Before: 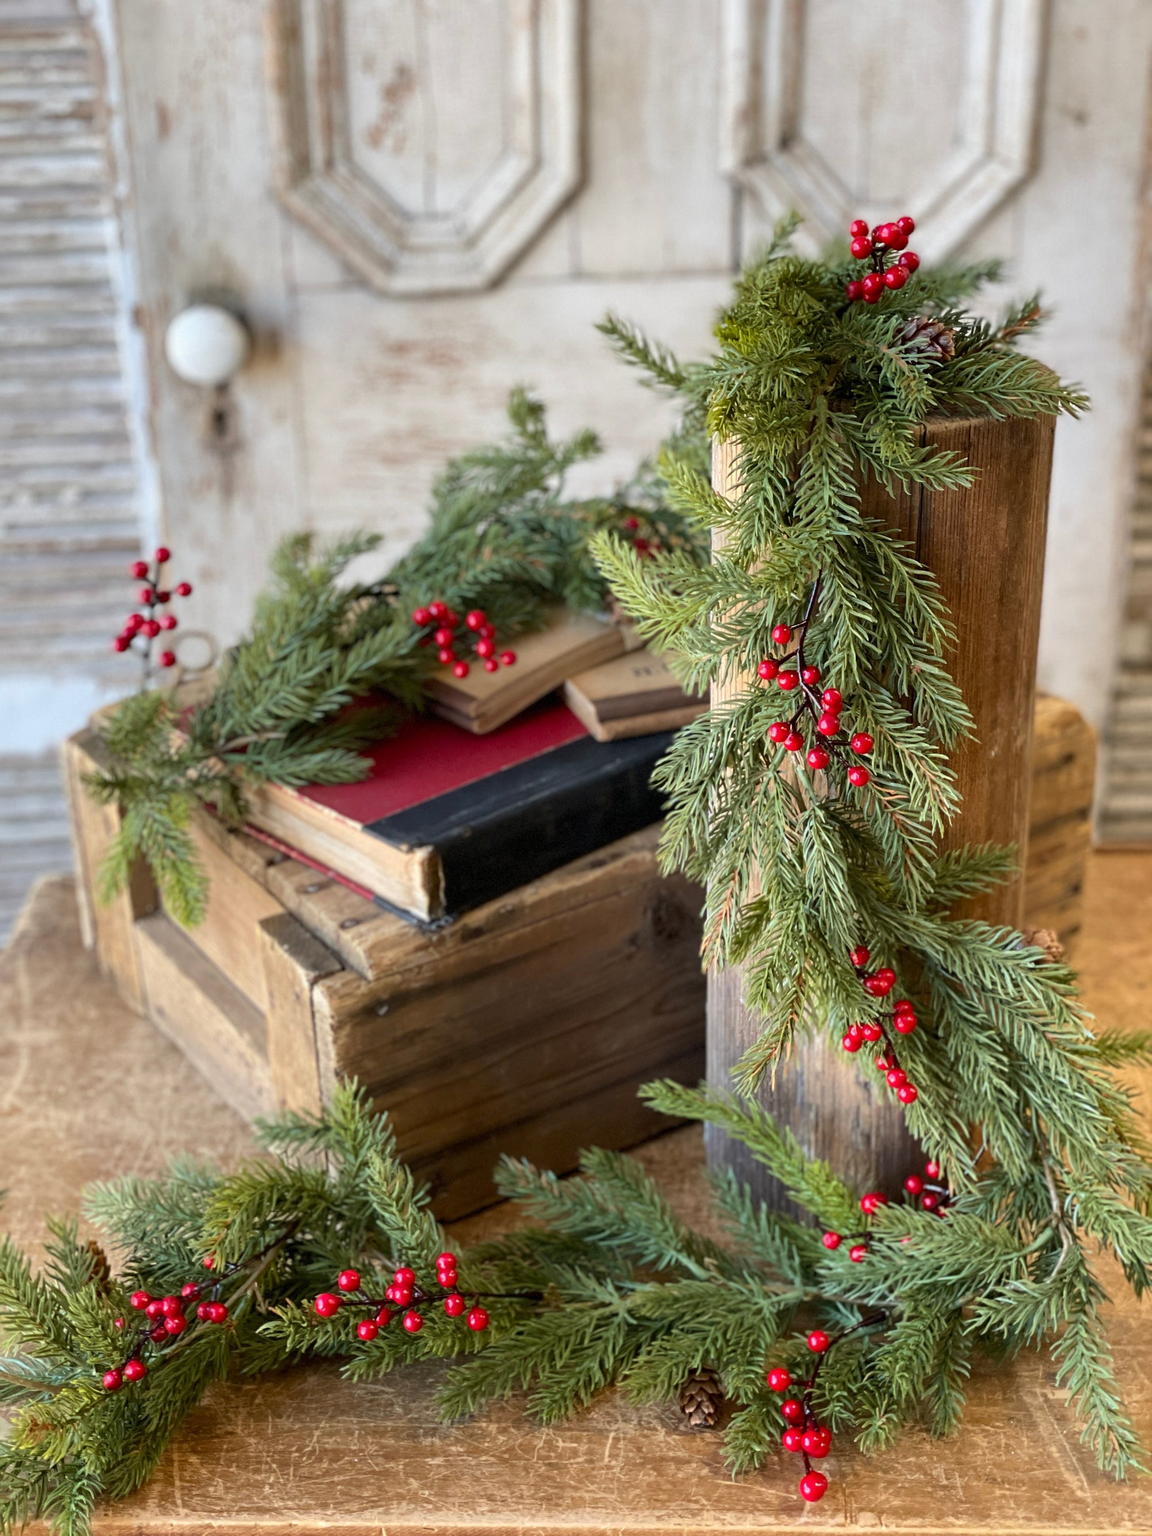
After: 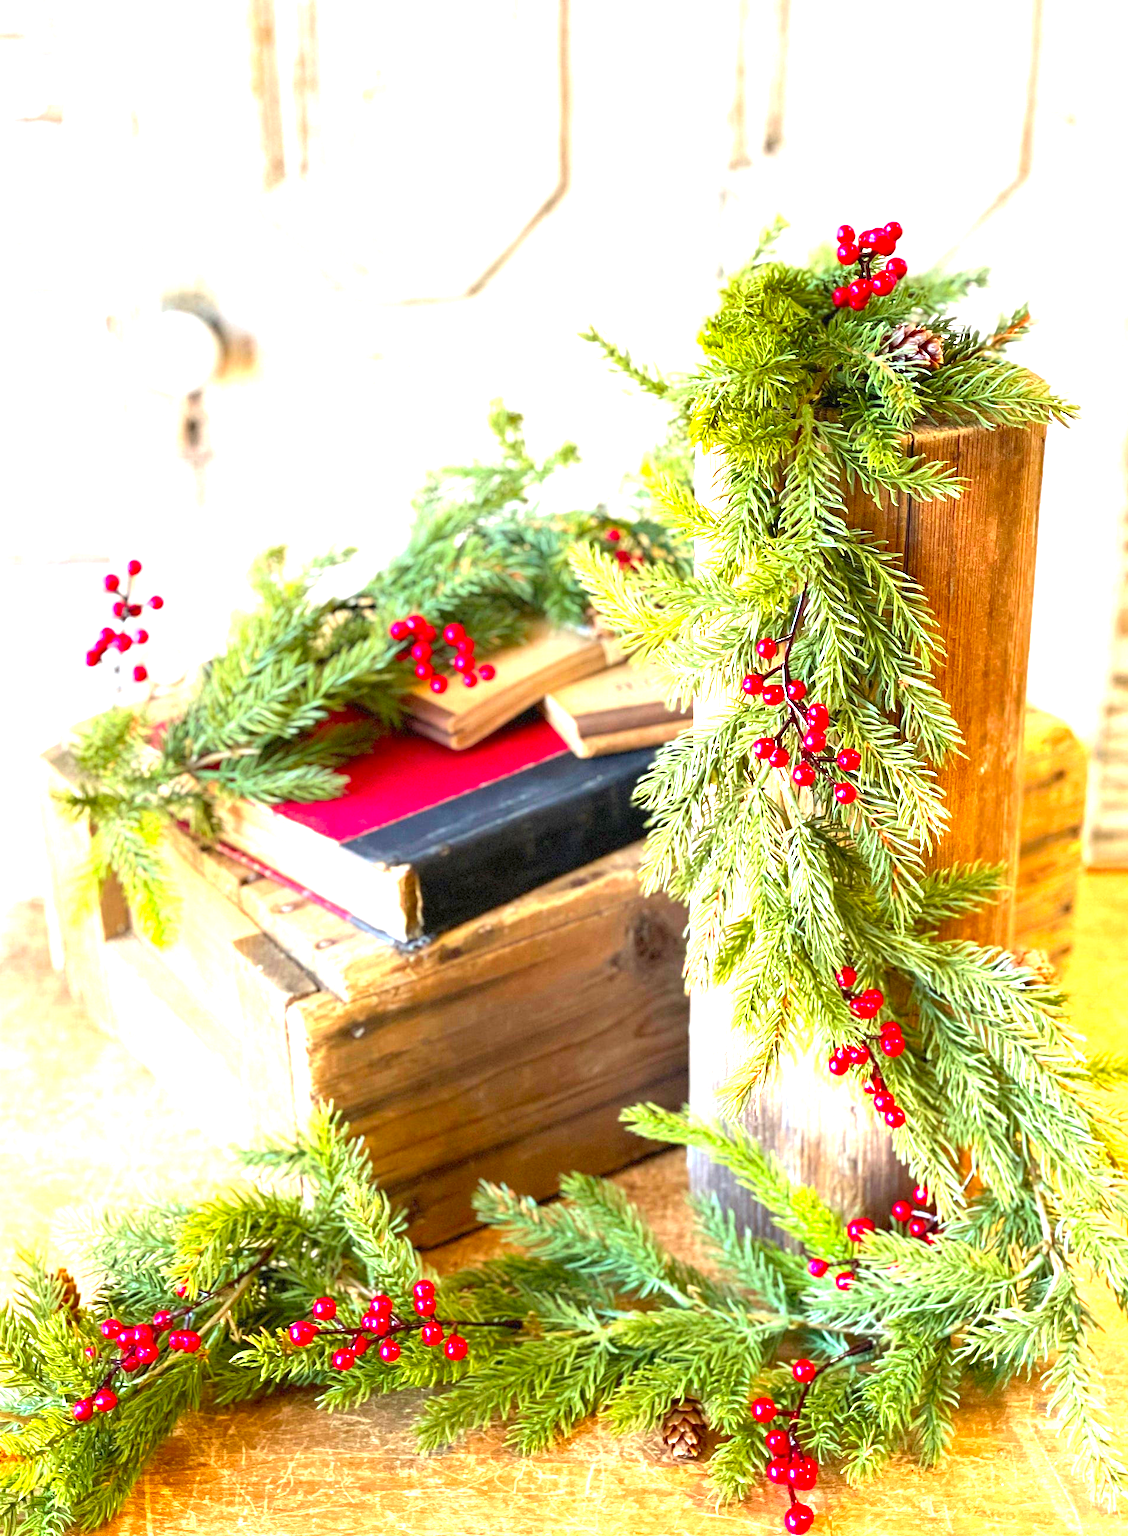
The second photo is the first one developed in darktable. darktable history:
exposure: black level correction 0, exposure 2.116 EV, compensate exposure bias true, compensate highlight preservation false
contrast brightness saturation: saturation 0.49
crop and rotate: left 2.753%, right 1.304%, bottom 2.115%
